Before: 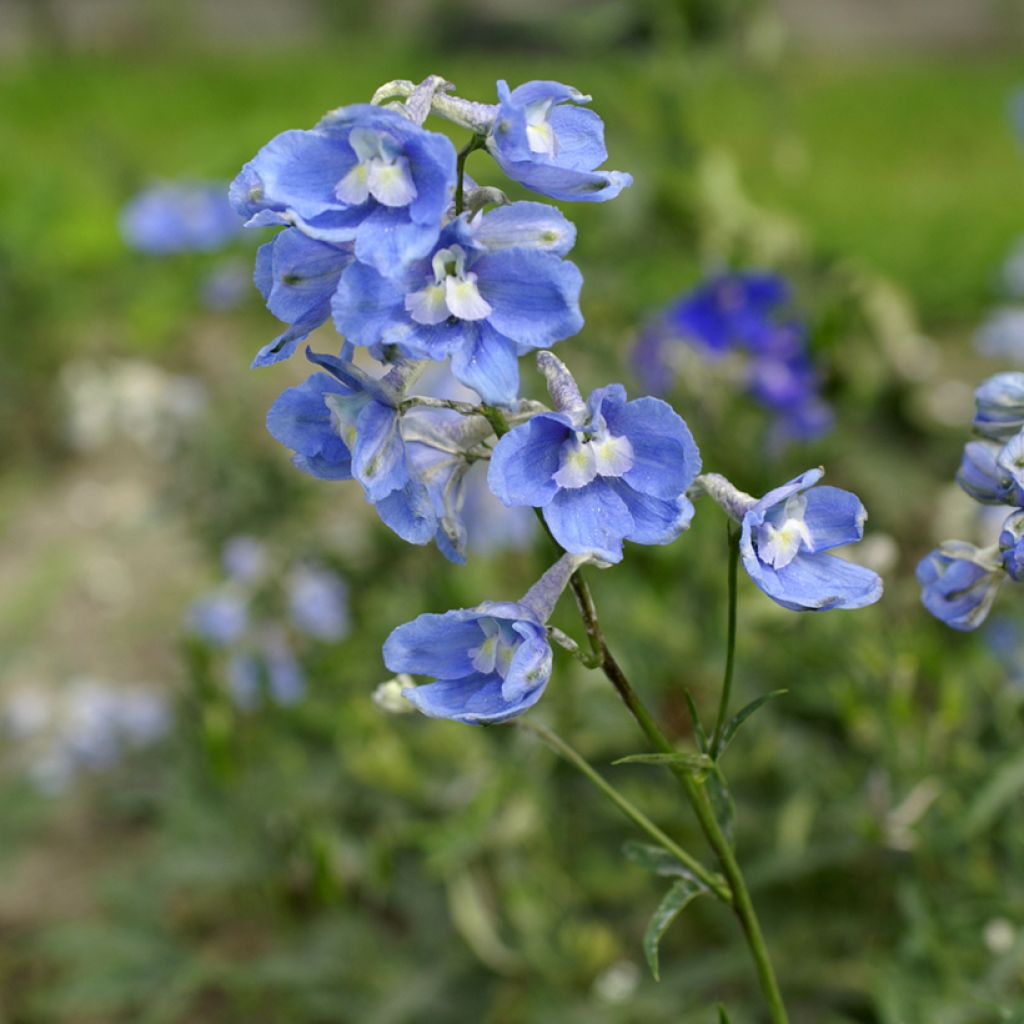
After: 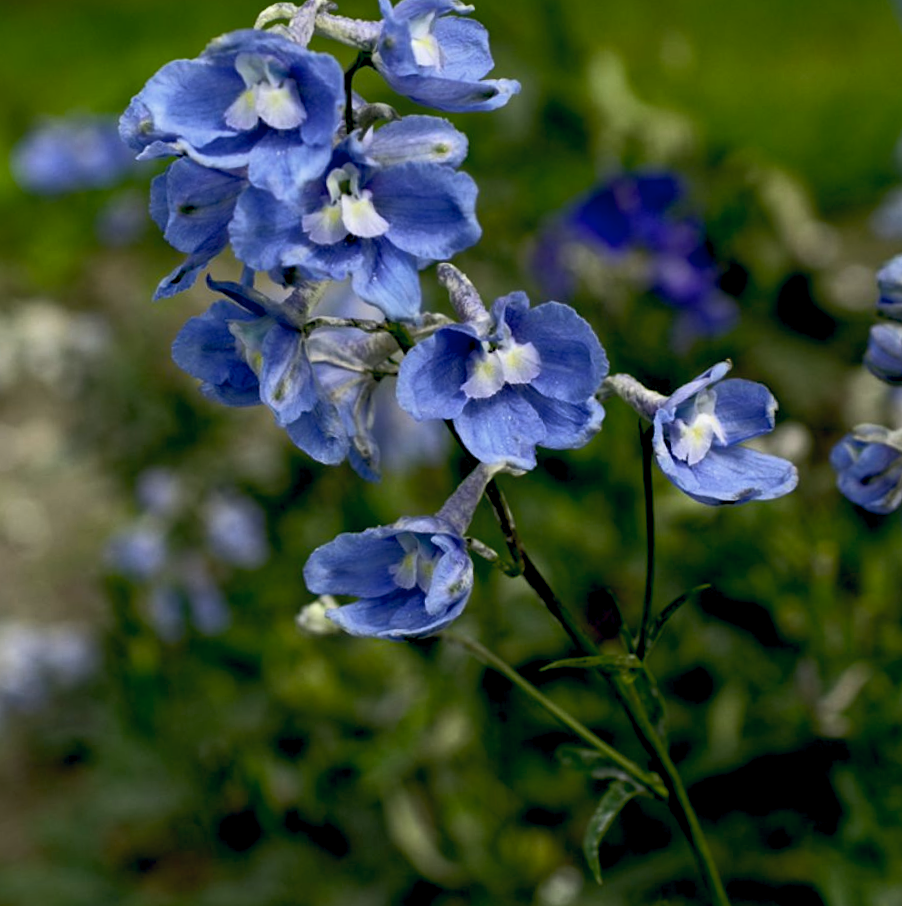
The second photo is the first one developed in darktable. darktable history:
exposure: black level correction 0.046, exposure 0.013 EV, compensate exposure bias true, compensate highlight preservation false
crop and rotate: angle 3.91°, left 6.02%, top 5.693%
color balance rgb: shadows lift › chroma 1.036%, shadows lift › hue 241.65°, global offset › chroma 0.068%, global offset › hue 253.33°, perceptual saturation grading › global saturation 0.743%, perceptual saturation grading › mid-tones 11.262%, perceptual brilliance grading › highlights 4.165%, perceptual brilliance grading › mid-tones -18.75%, perceptual brilliance grading › shadows -41.058%, contrast -9.633%
